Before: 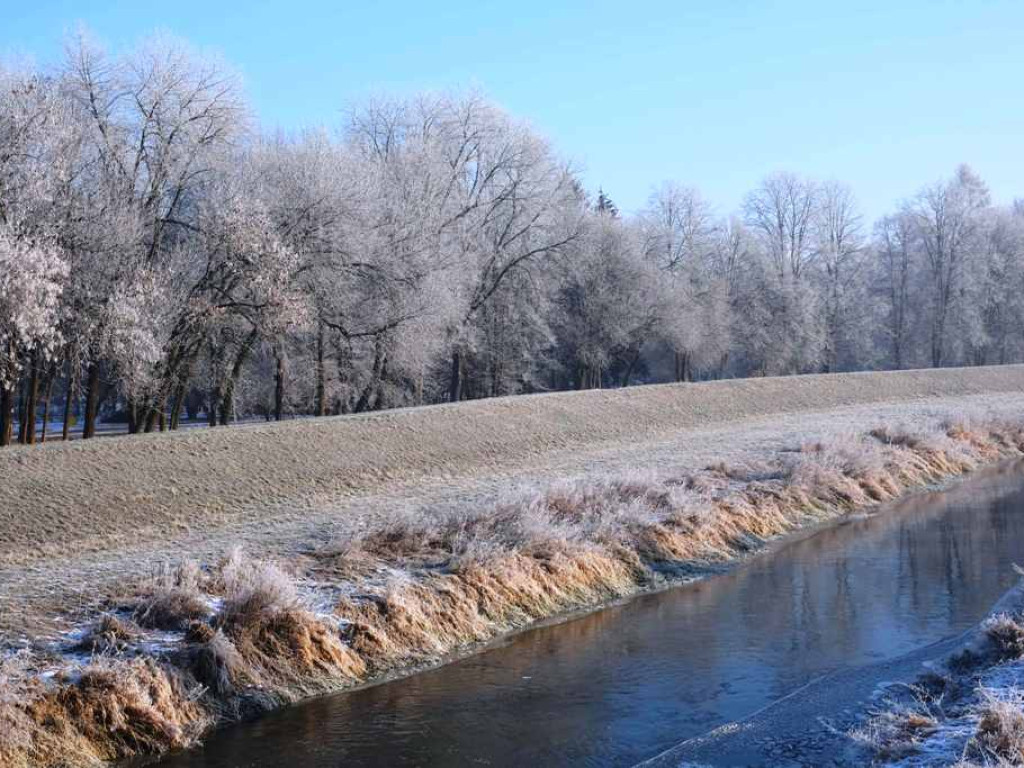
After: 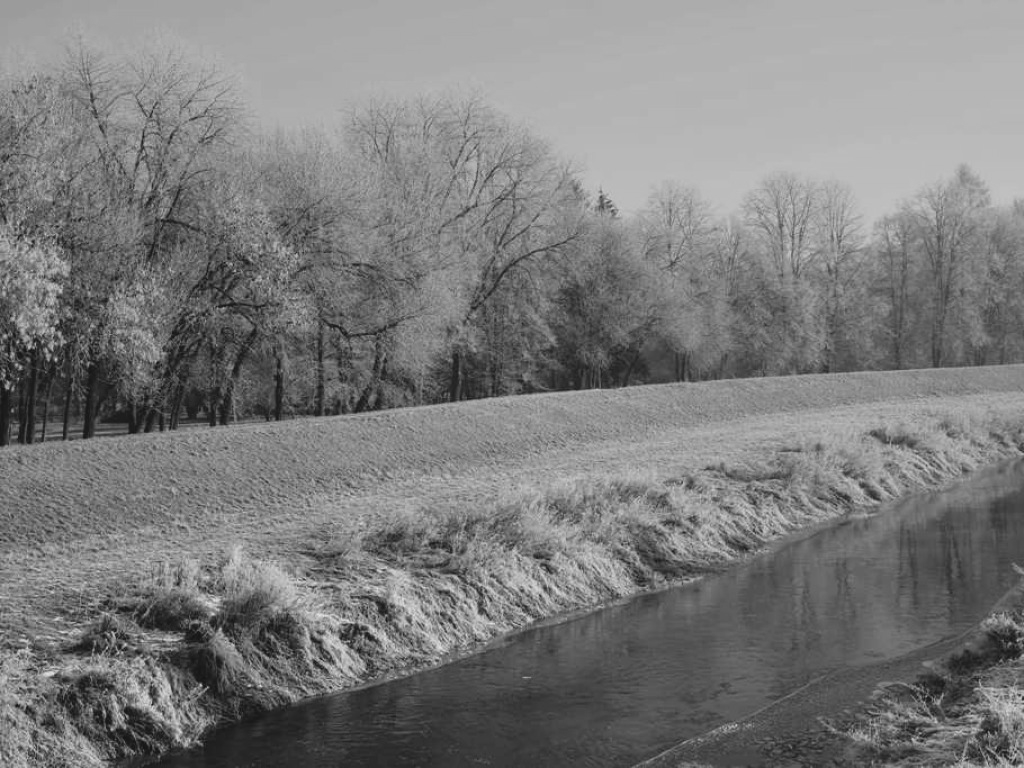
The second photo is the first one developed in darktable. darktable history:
contrast brightness saturation: contrast 0.1, saturation -0.36
lowpass: radius 0.1, contrast 0.85, saturation 1.1, unbound 0
monochrome: a -4.13, b 5.16, size 1
graduated density: rotation -0.352°, offset 57.64
